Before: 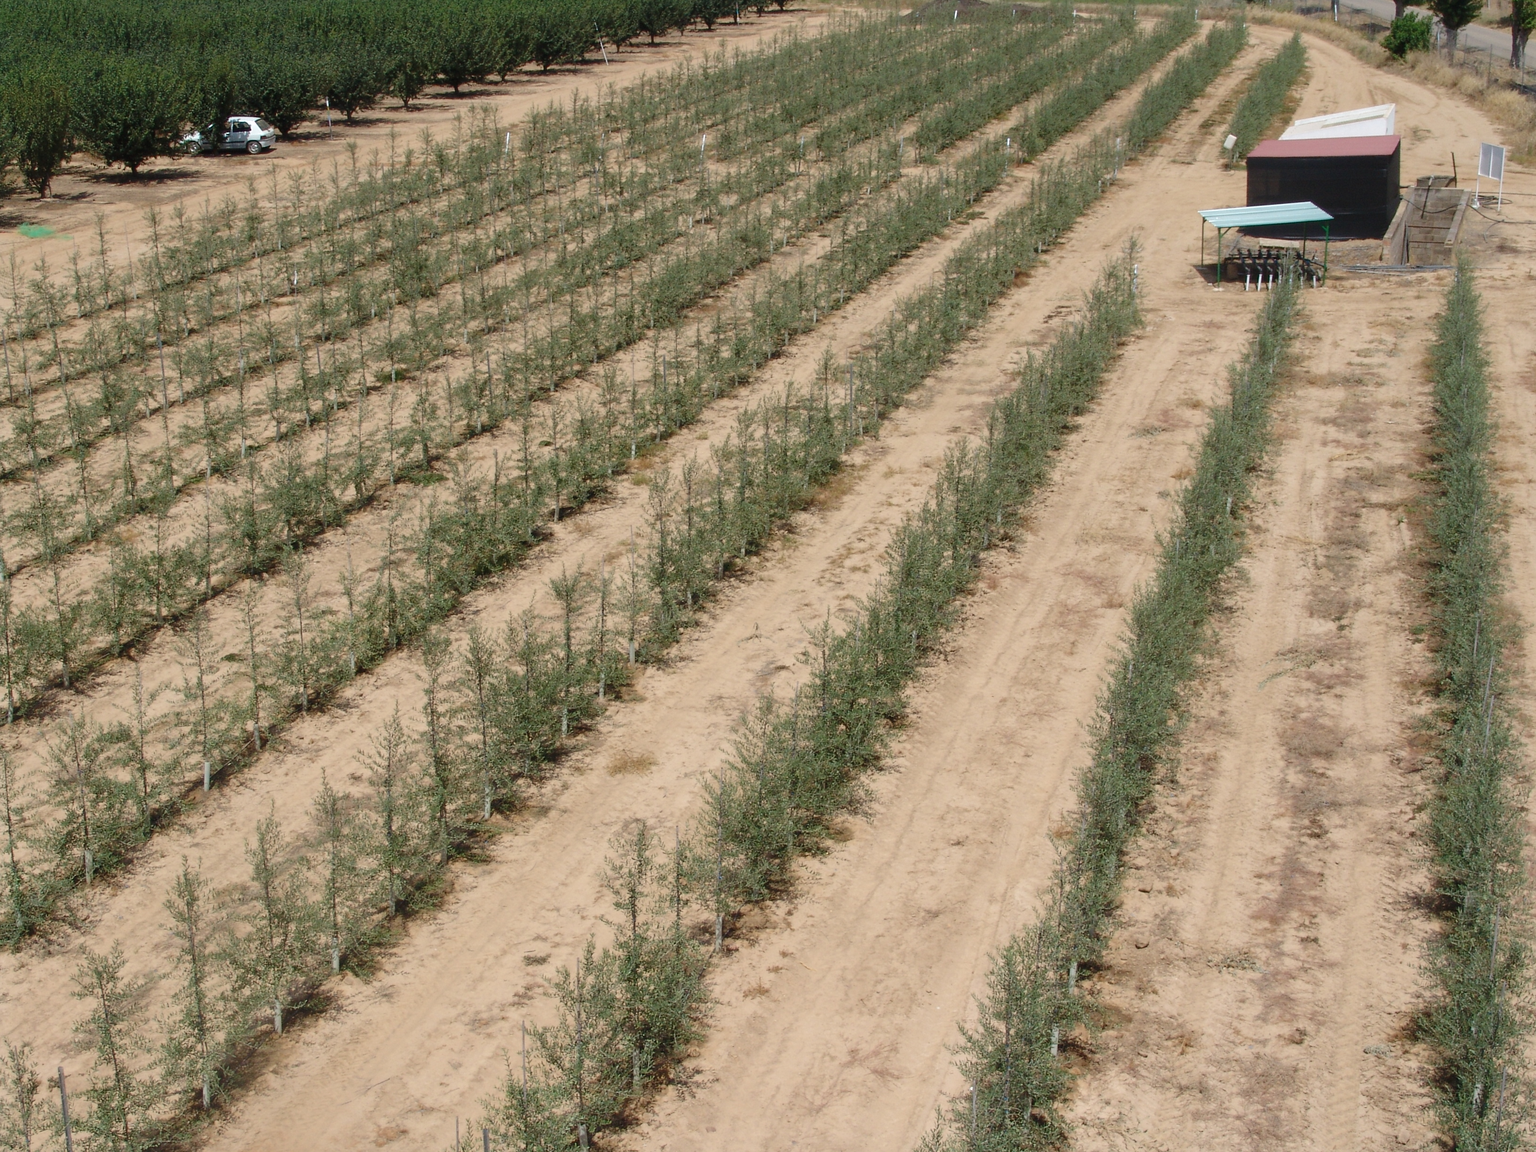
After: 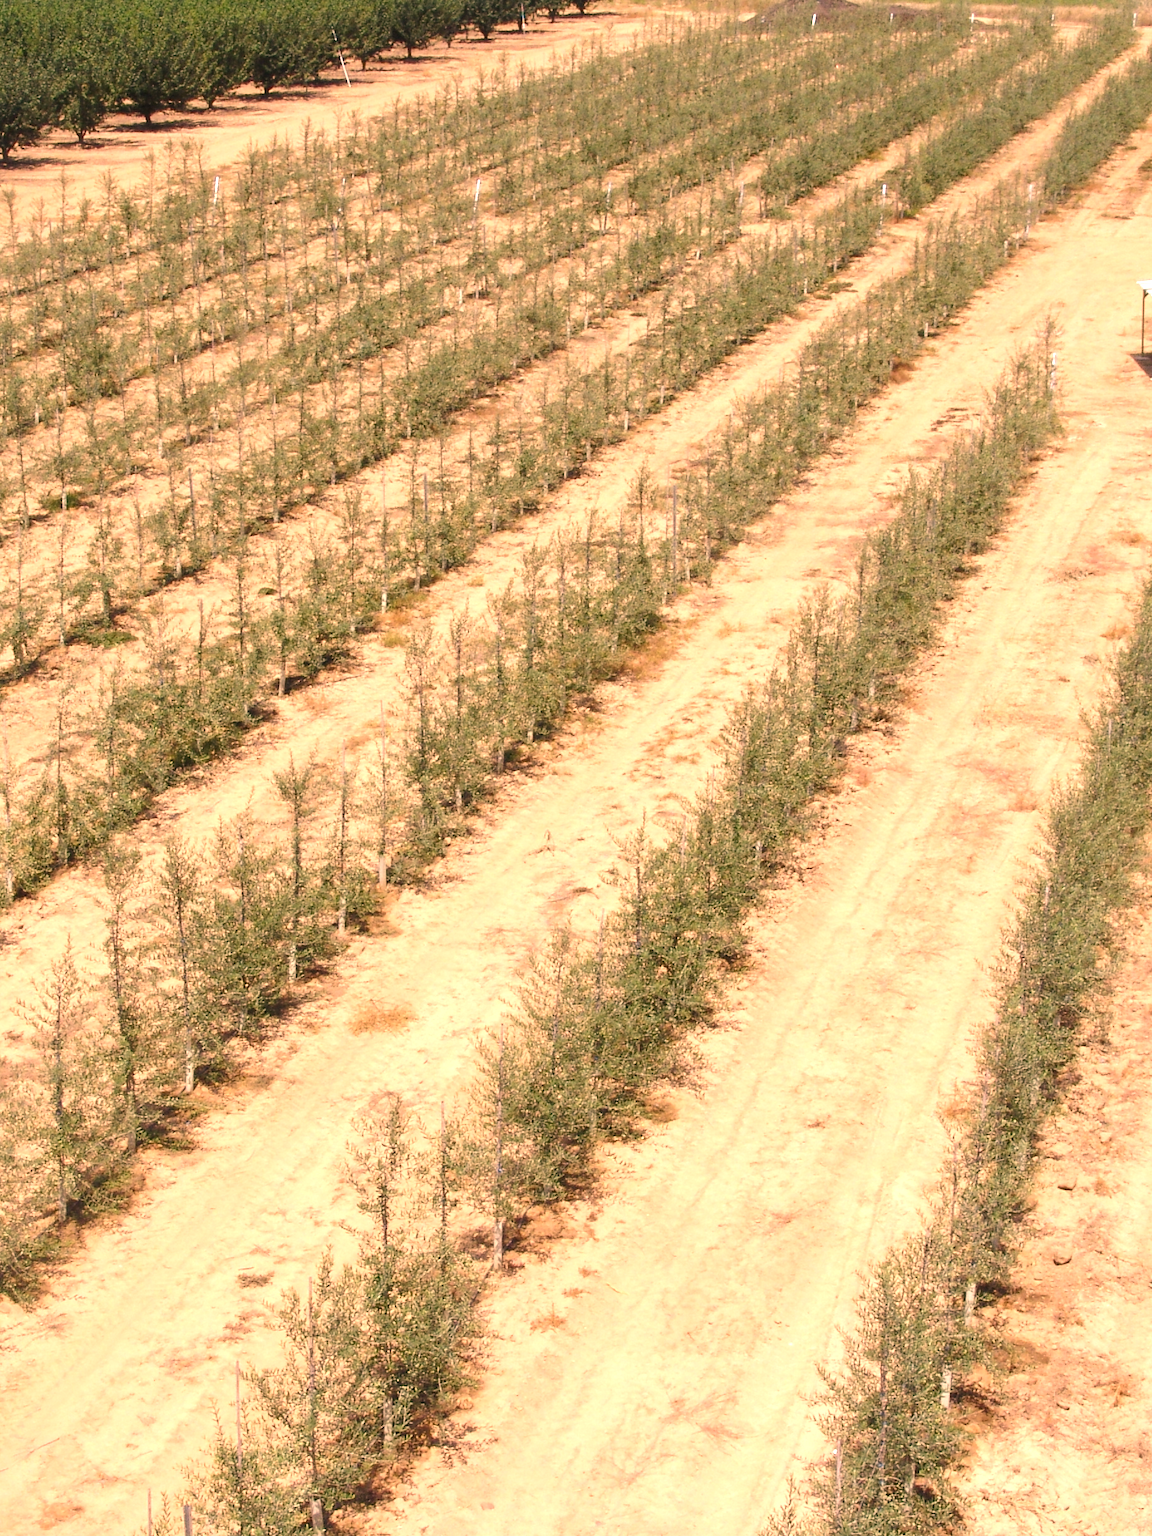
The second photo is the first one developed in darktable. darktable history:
exposure: exposure 1.089 EV, compensate highlight preservation false
crop and rotate: left 22.516%, right 21.234%
color correction: highlights a* 21.16, highlights b* 19.61
